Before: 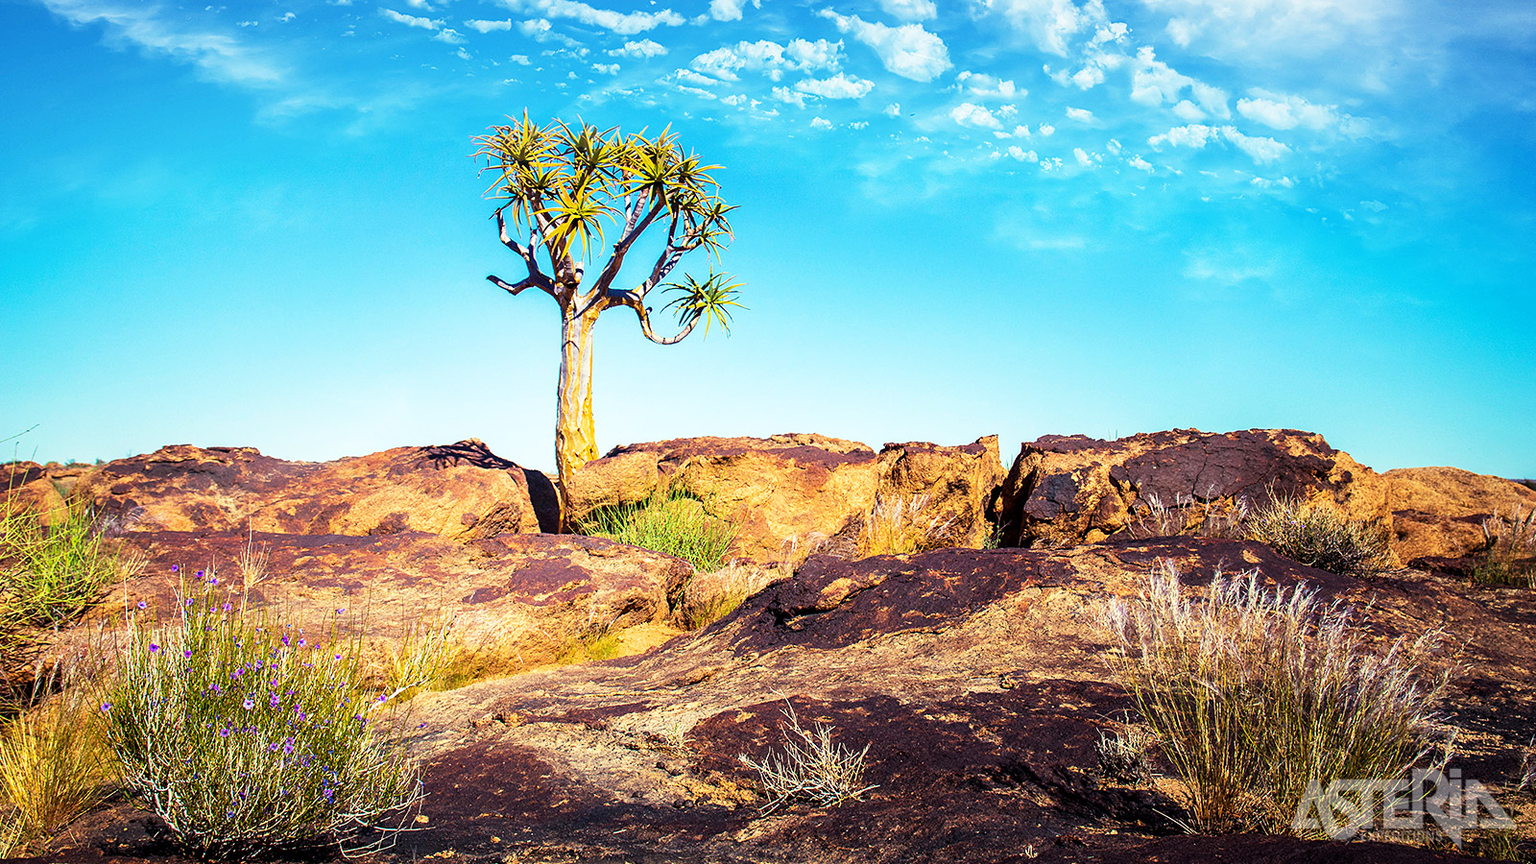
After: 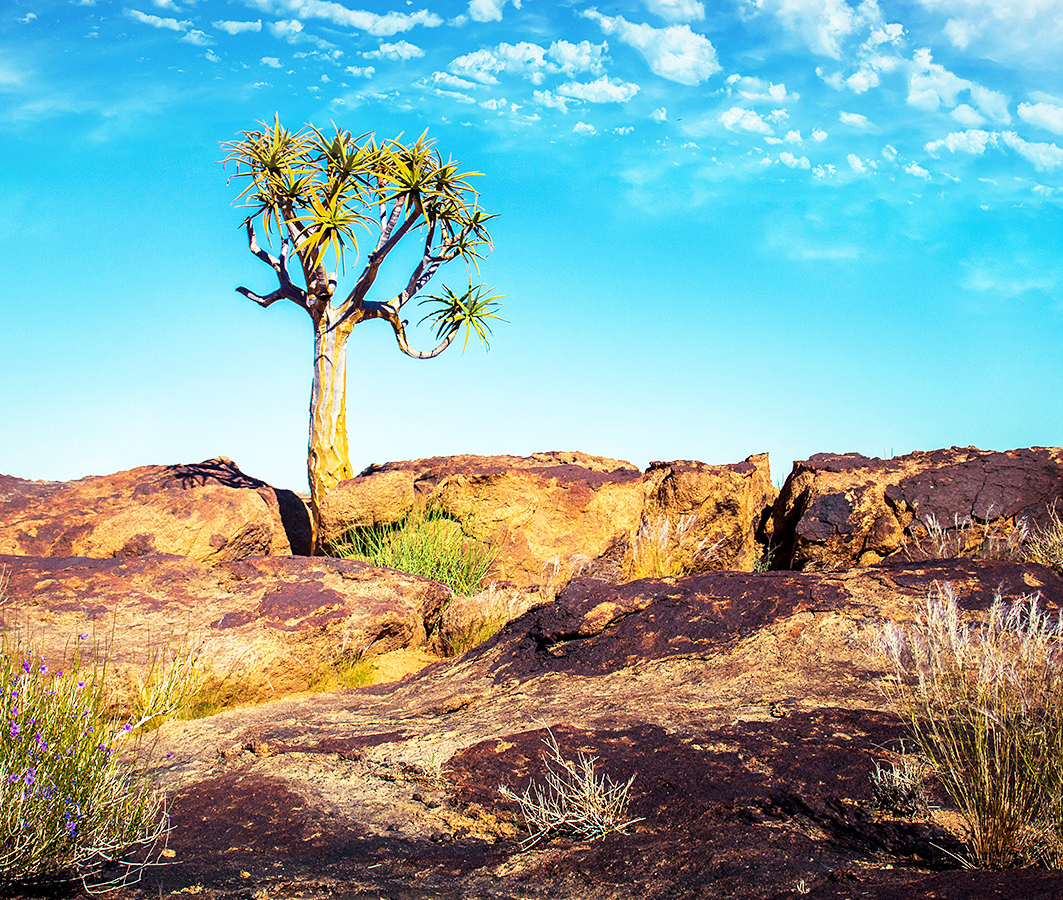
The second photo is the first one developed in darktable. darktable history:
crop: left 16.984%, right 16.56%
